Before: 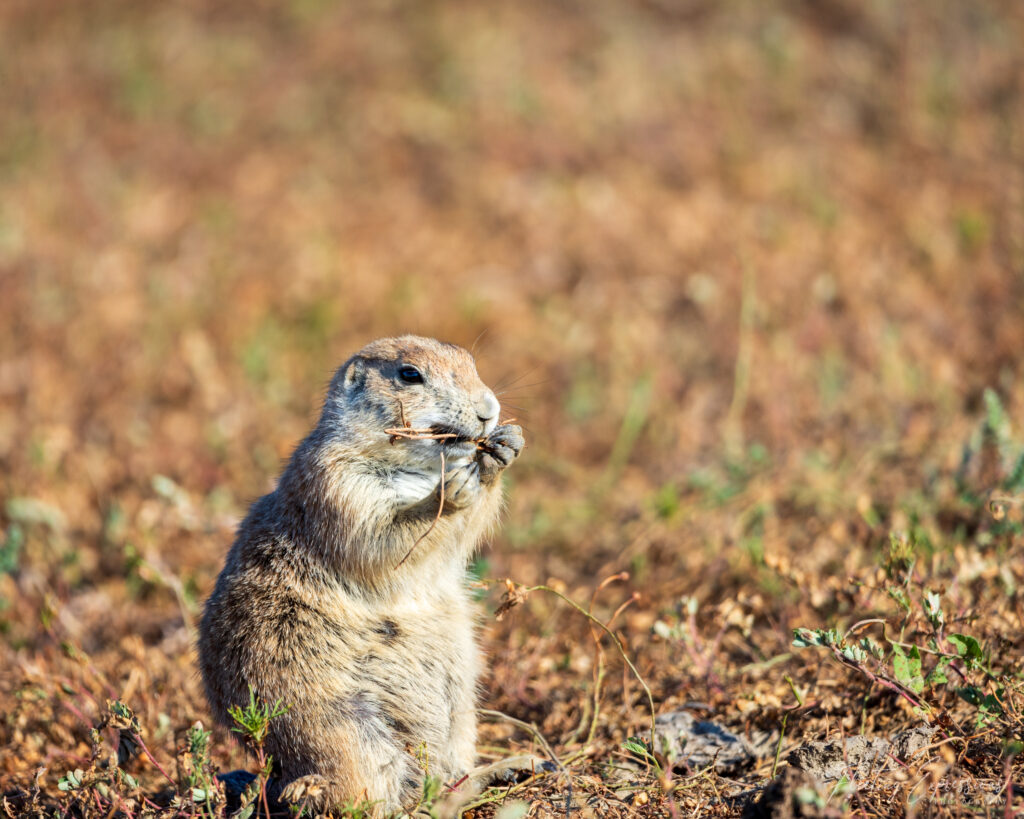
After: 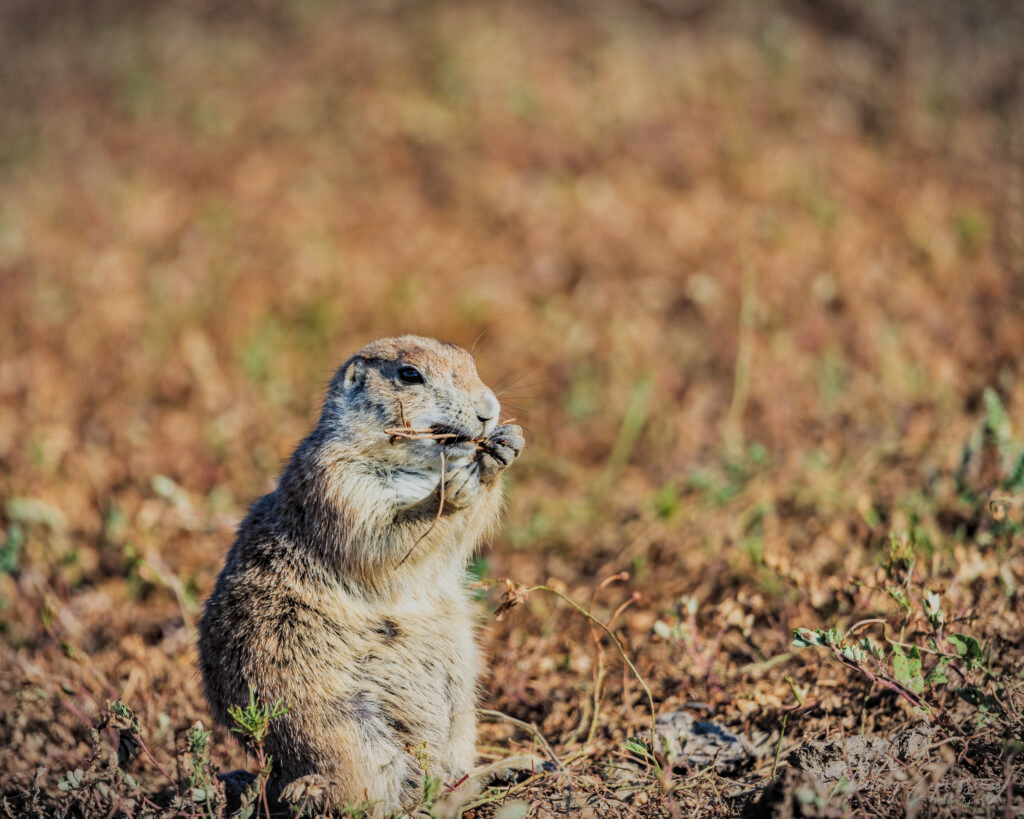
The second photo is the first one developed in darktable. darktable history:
filmic rgb: black relative exposure -7.09 EV, white relative exposure 5.39 EV, hardness 3.03, add noise in highlights 0.001, color science v3 (2019), use custom middle-gray values true, contrast in highlights soft
exposure: black level correction -0.015, exposure -0.128 EV, compensate highlight preservation false
shadows and highlights: shadows 24.17, highlights -77.24, soften with gaussian
haze removal: strength 0.298, distance 0.253, compatibility mode true, adaptive false
vignetting: fall-off start 100.13%, width/height ratio 1.322
local contrast: on, module defaults
